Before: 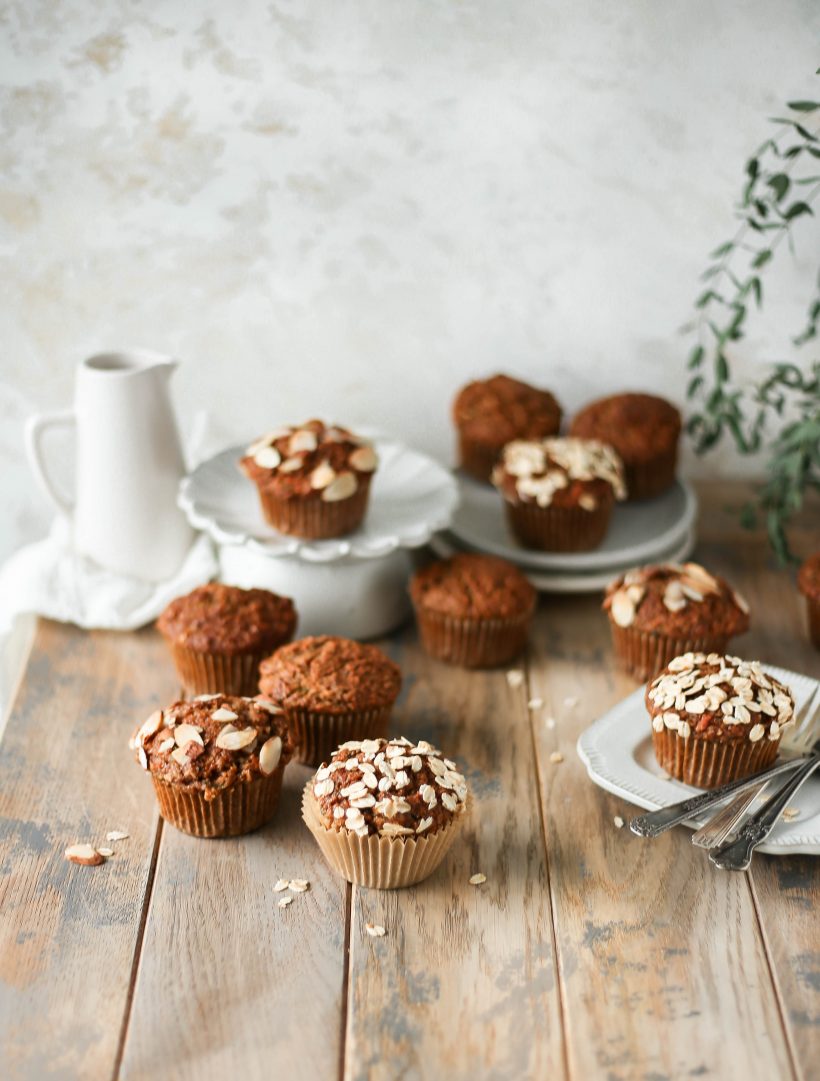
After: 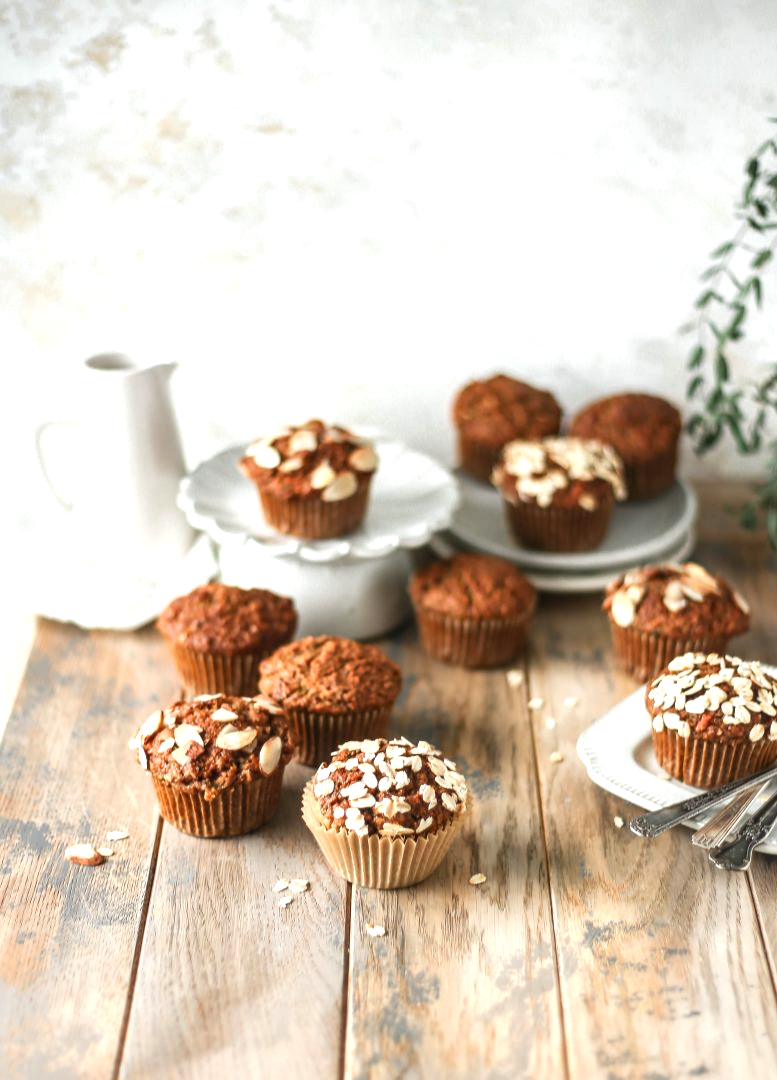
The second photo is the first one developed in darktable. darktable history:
exposure: black level correction -0.002, exposure 0.54 EV, compensate highlight preservation false
crop and rotate: right 5.167%
local contrast: on, module defaults
